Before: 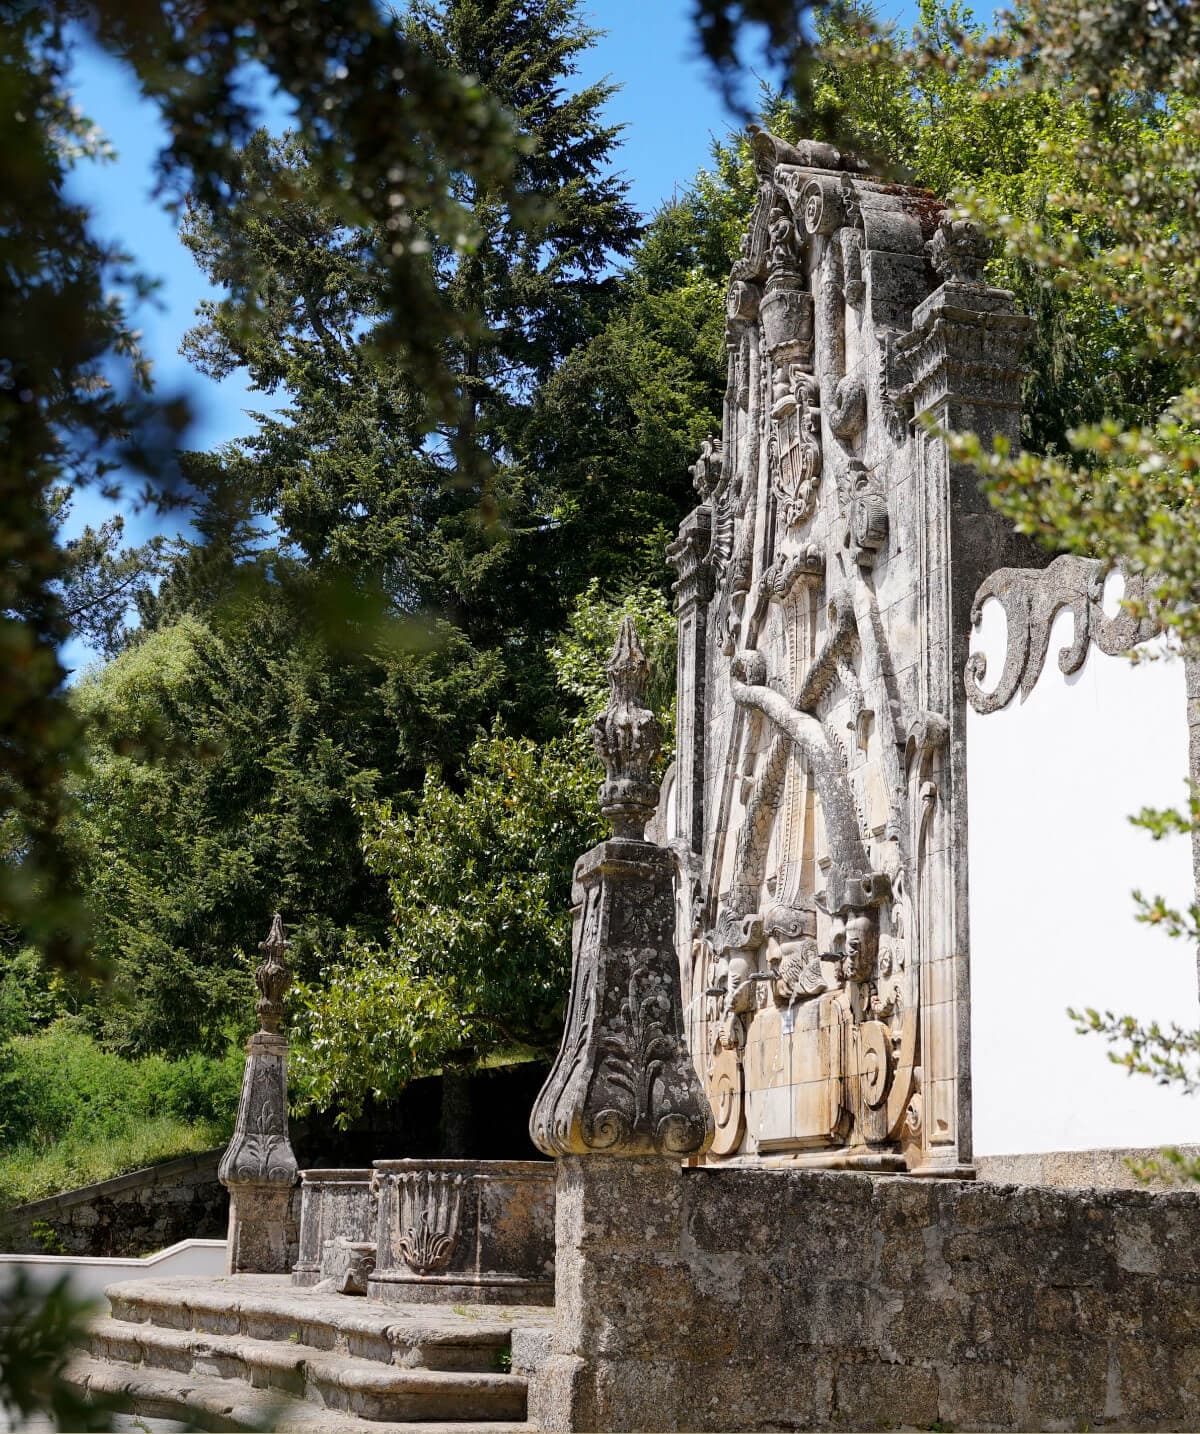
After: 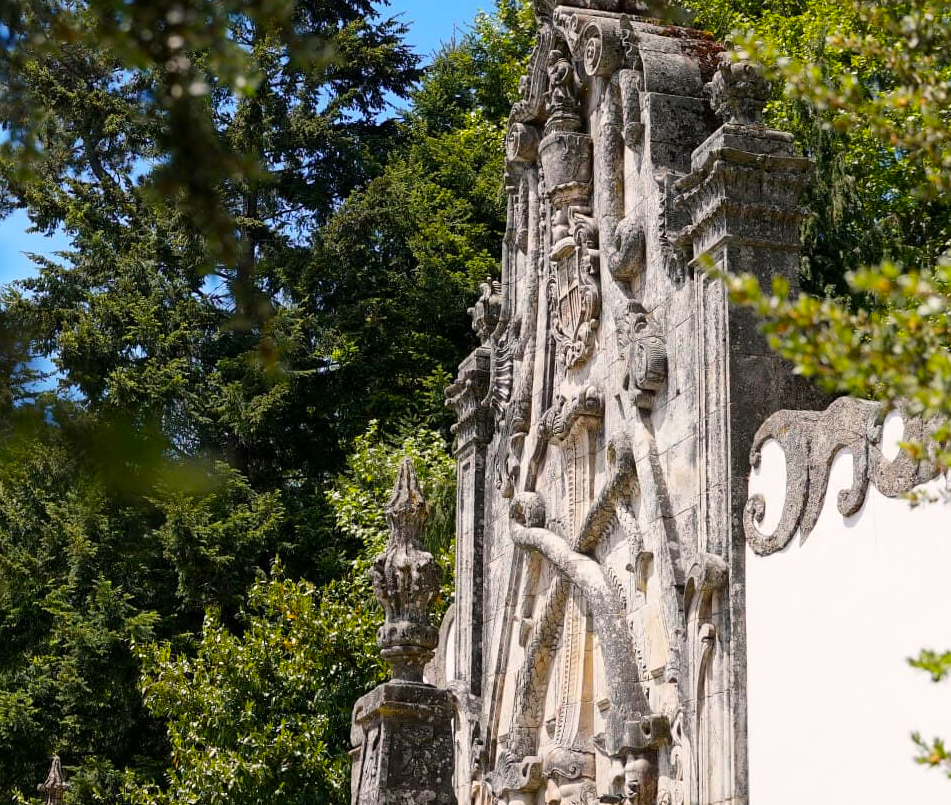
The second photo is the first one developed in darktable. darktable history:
crop: left 18.424%, top 11.067%, right 2.296%, bottom 32.733%
color balance rgb: highlights gain › chroma 1.031%, highlights gain › hue 60.14°, perceptual saturation grading › global saturation 25.896%
